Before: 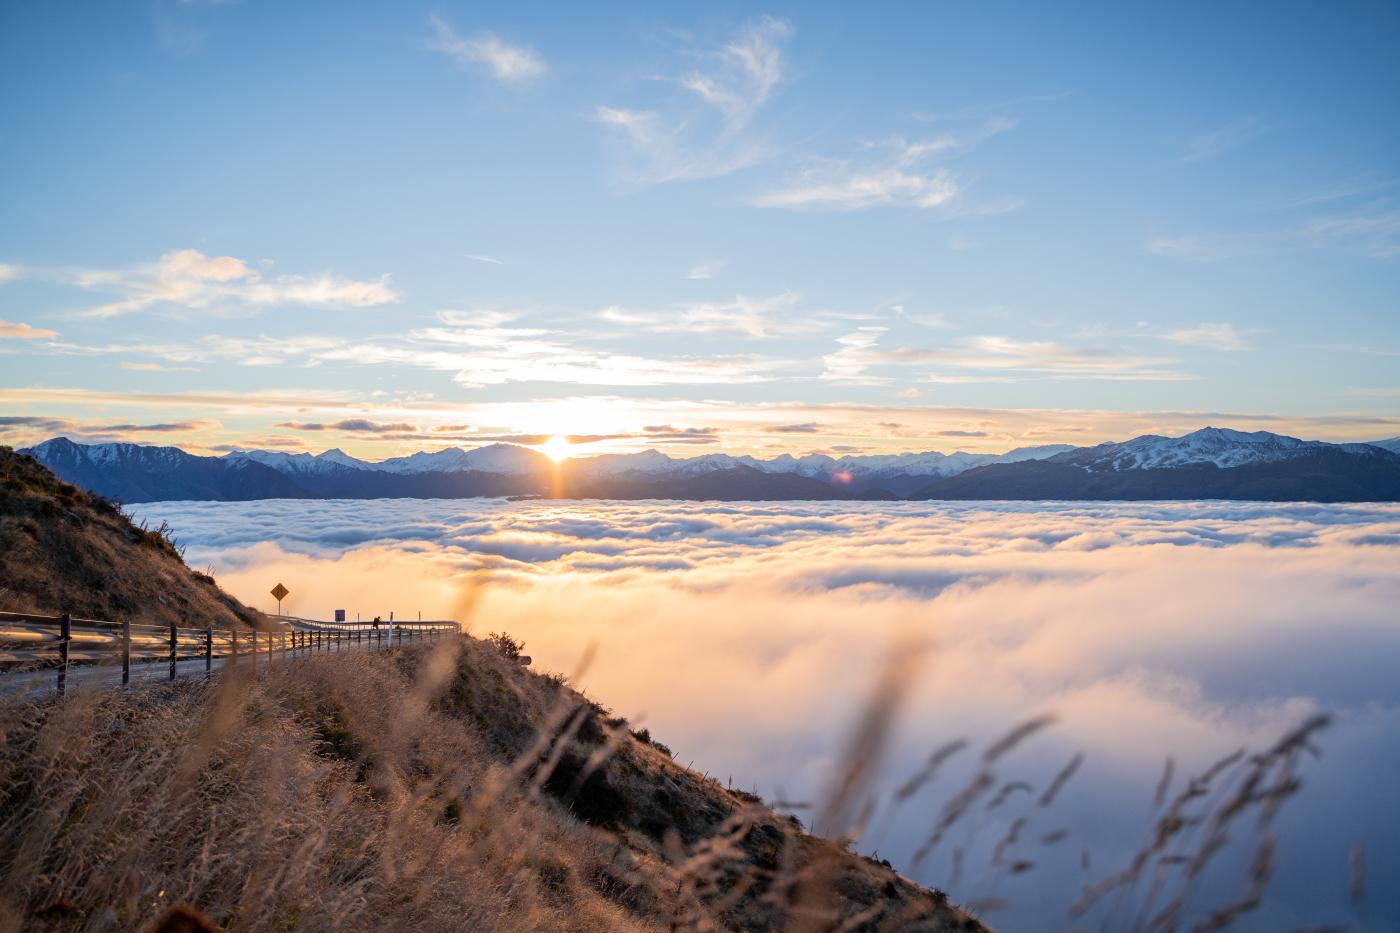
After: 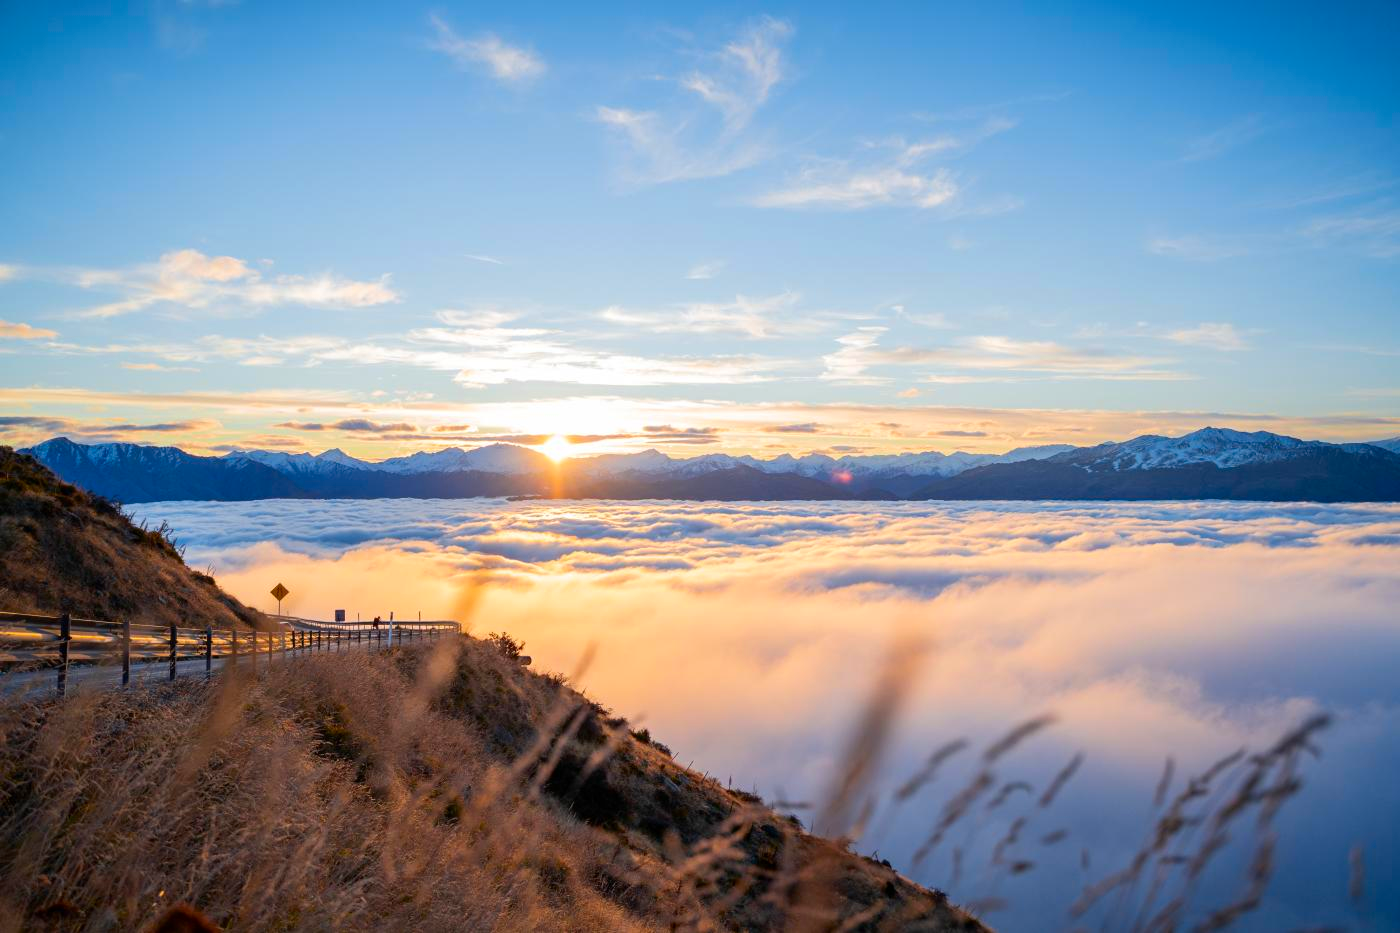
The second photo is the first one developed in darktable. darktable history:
contrast brightness saturation: brightness -0.027, saturation 0.352
